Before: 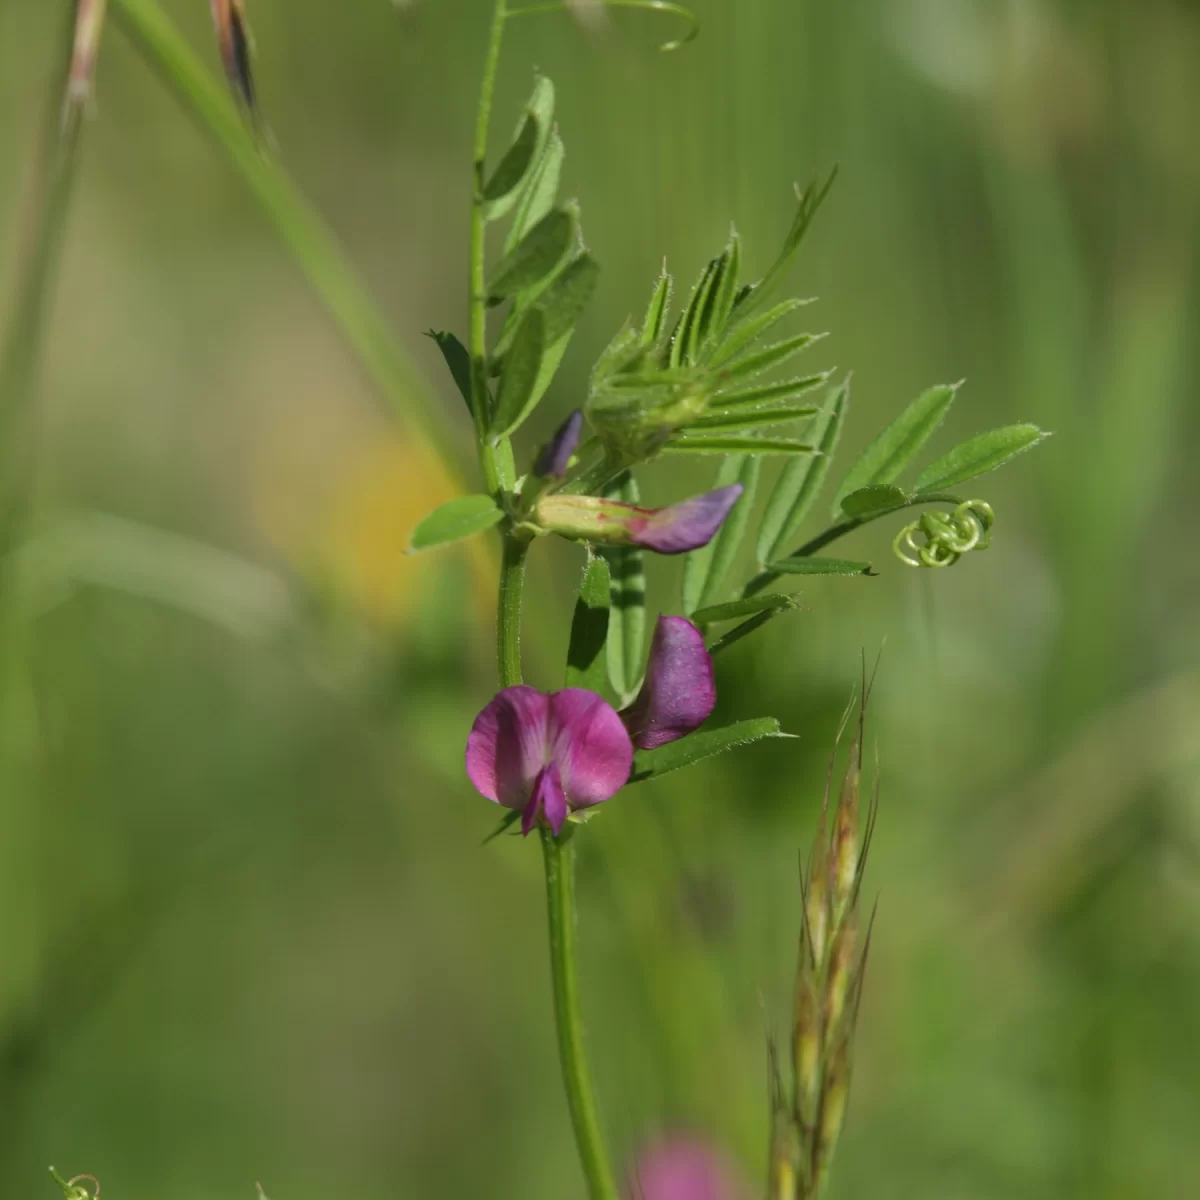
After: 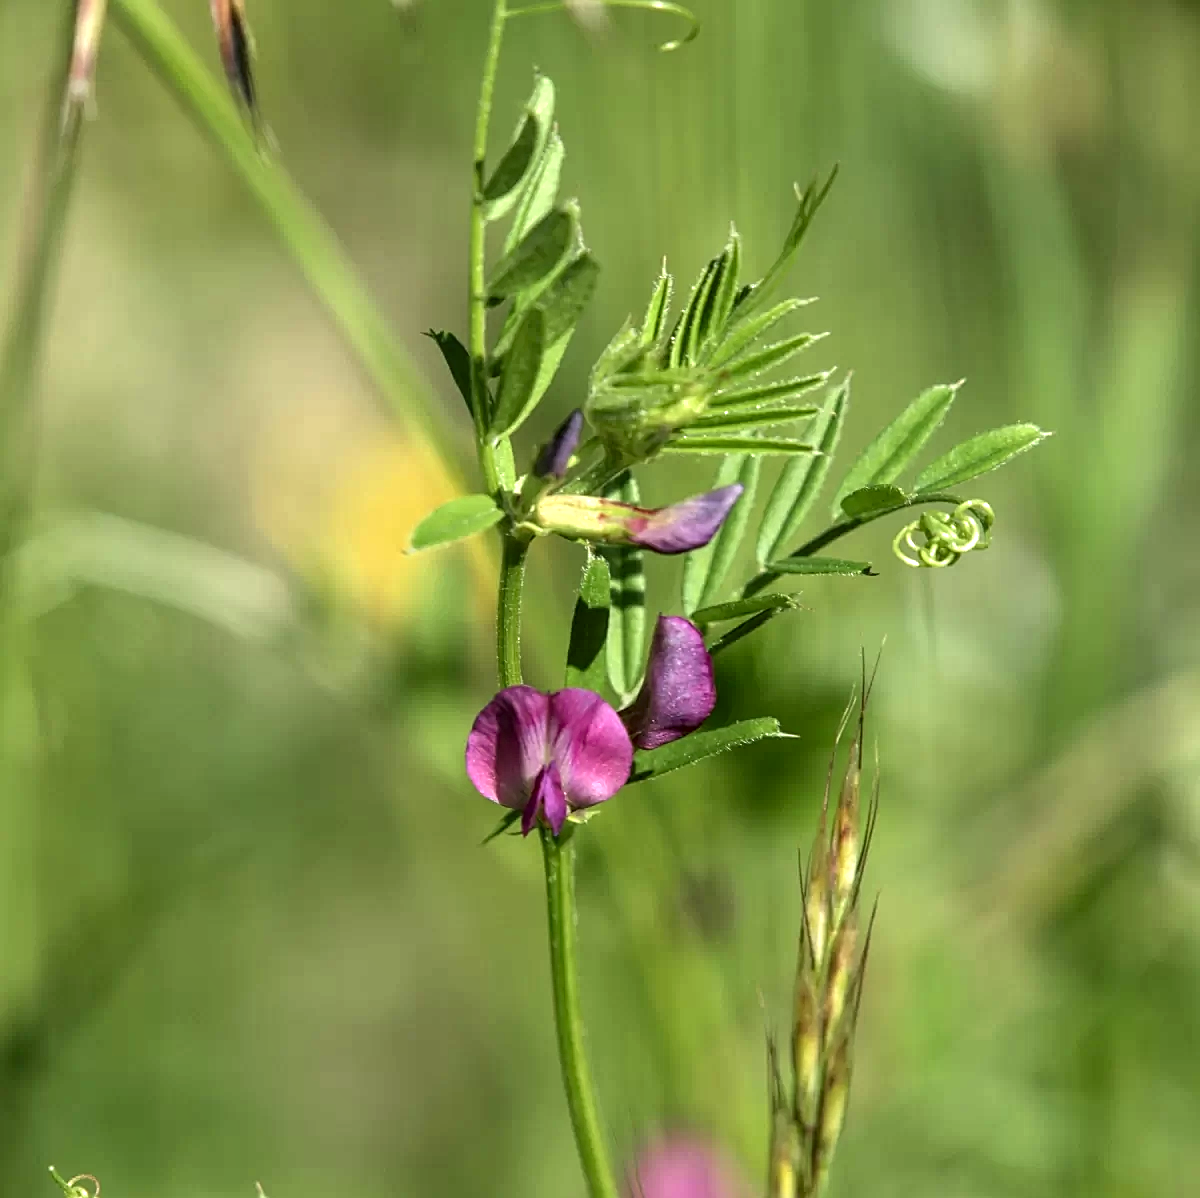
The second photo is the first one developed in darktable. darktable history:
sharpen: on, module defaults
exposure: exposure 0.74 EV, compensate highlight preservation false
shadows and highlights: shadows 52.34, highlights -28.23, soften with gaussian
crop: top 0.05%, bottom 0.098%
local contrast: detail 160%
